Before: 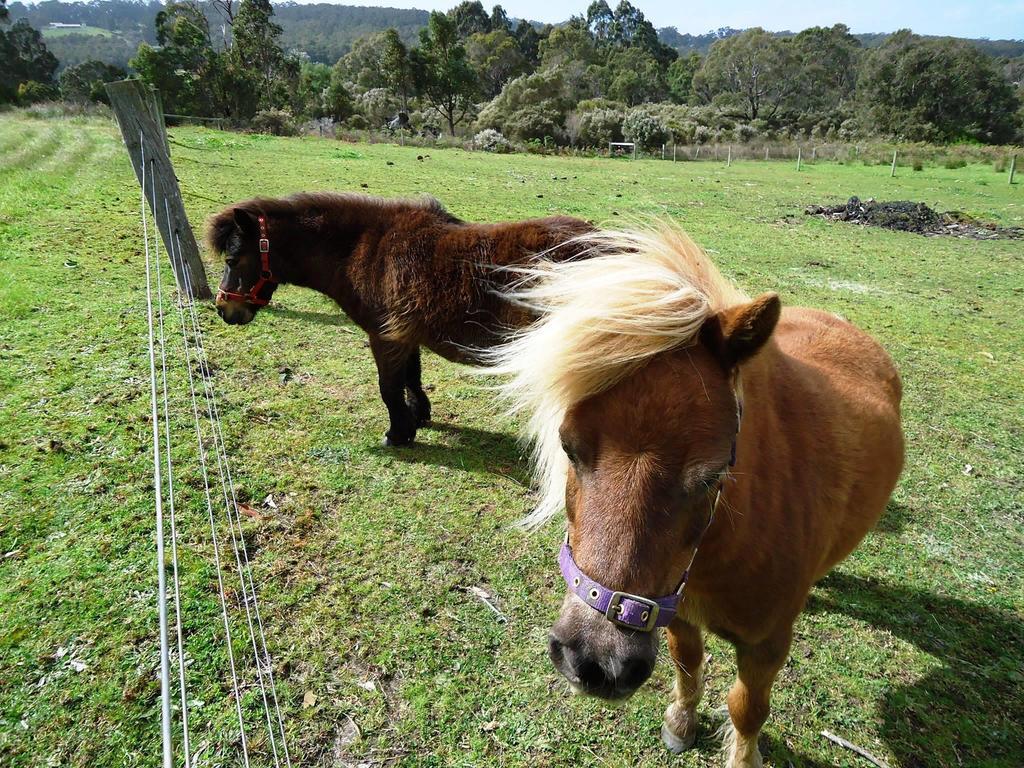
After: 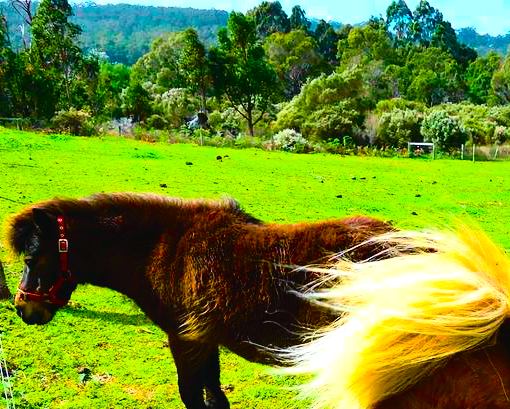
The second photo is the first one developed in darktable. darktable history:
color balance rgb: linear chroma grading › global chroma 41.421%, perceptual saturation grading › global saturation 40.301%, perceptual brilliance grading › global brilliance -5.254%, perceptual brilliance grading › highlights 25.141%, perceptual brilliance grading › mid-tones 6.932%, perceptual brilliance grading › shadows -4.888%, global vibrance 50.334%
tone curve: curves: ch0 [(0, 0.022) (0.114, 0.088) (0.282, 0.316) (0.446, 0.511) (0.613, 0.693) (0.786, 0.843) (0.999, 0.949)]; ch1 [(0, 0) (0.395, 0.343) (0.463, 0.427) (0.486, 0.474) (0.503, 0.5) (0.535, 0.522) (0.555, 0.546) (0.594, 0.614) (0.755, 0.793) (1, 1)]; ch2 [(0, 0) (0.369, 0.388) (0.449, 0.431) (0.501, 0.5) (0.528, 0.517) (0.561, 0.59) (0.612, 0.646) (0.697, 0.721) (1, 1)], color space Lab, independent channels, preserve colors none
crop: left 19.663%, right 30.462%, bottom 46.736%
